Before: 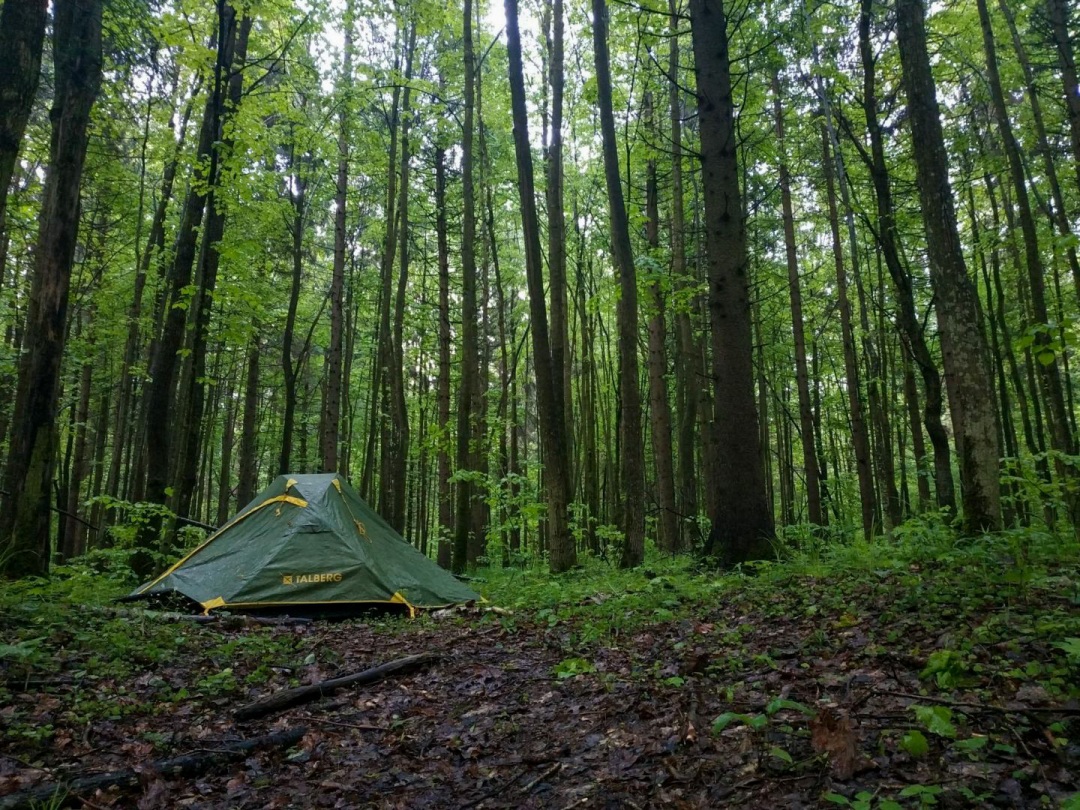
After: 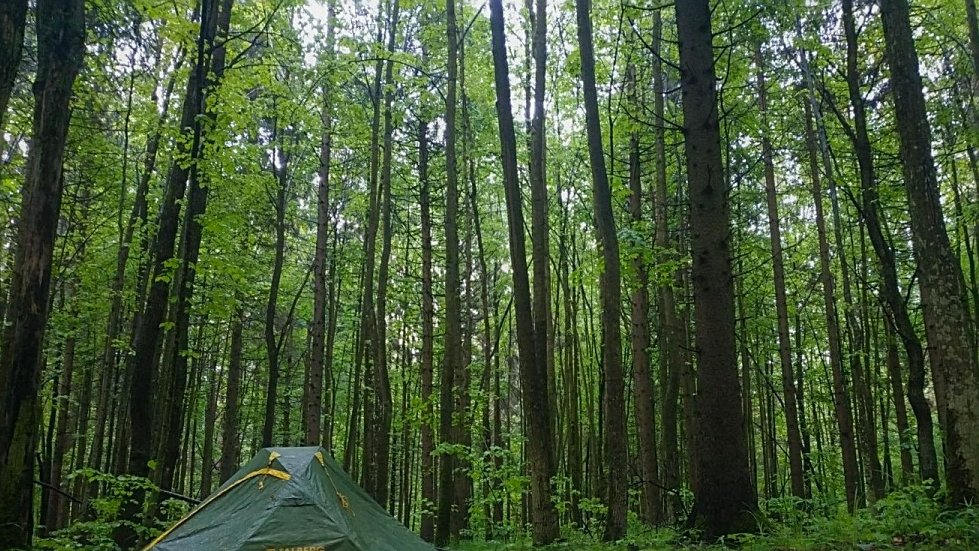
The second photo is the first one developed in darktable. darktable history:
crop: left 1.607%, top 3.453%, right 7.72%, bottom 28.503%
contrast equalizer: octaves 7, y [[0.5, 0.486, 0.447, 0.446, 0.489, 0.5], [0.5 ×6], [0.5 ×6], [0 ×6], [0 ×6]]
sharpen: on, module defaults
